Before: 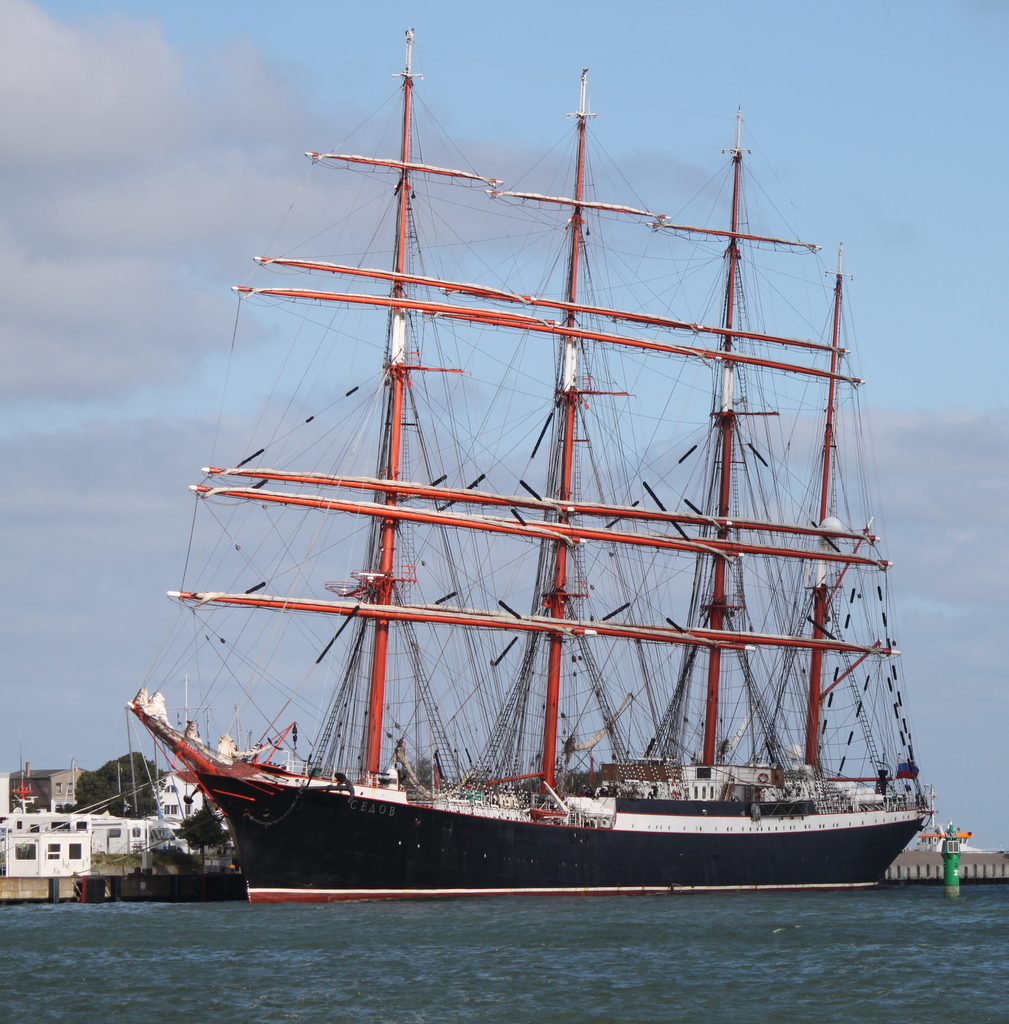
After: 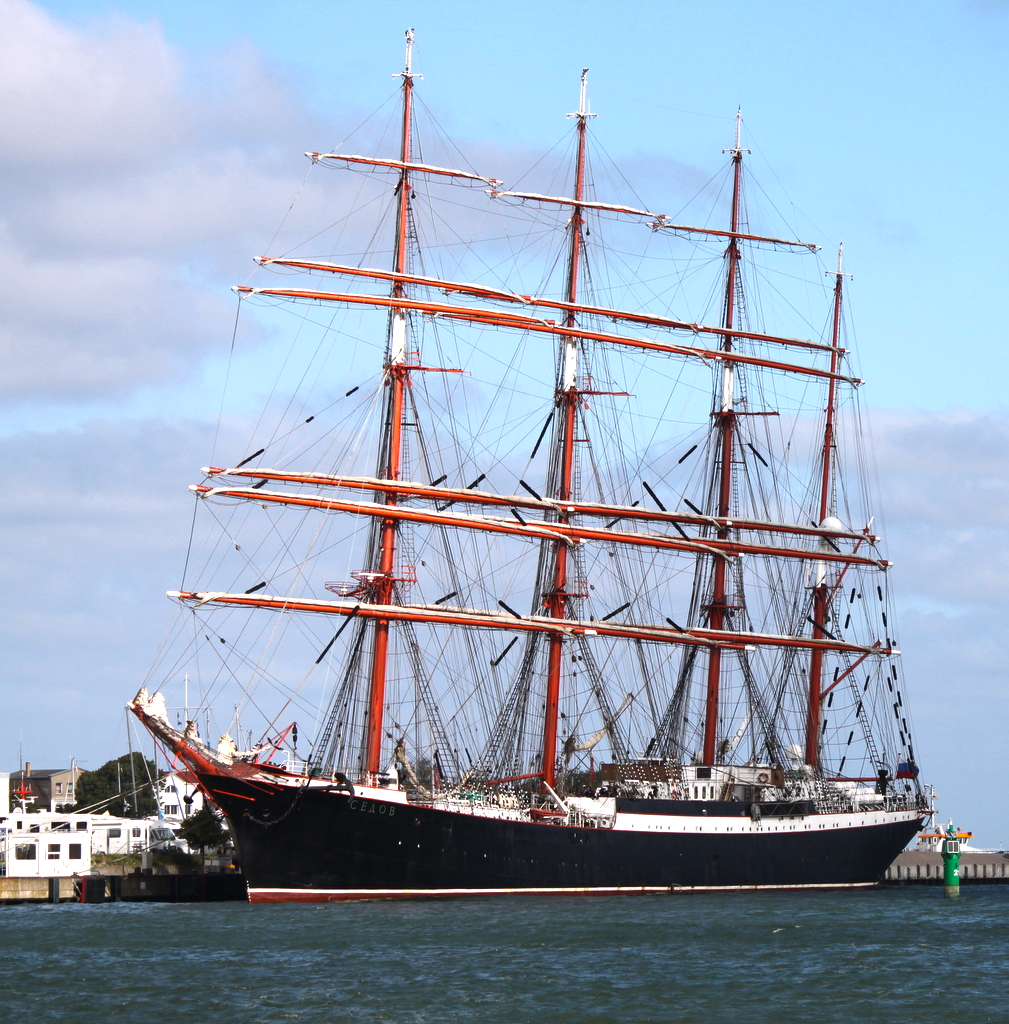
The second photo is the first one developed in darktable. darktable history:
color balance rgb: highlights gain › chroma 0.24%, highlights gain › hue 332.65°, linear chroma grading › global chroma 18.258%, perceptual saturation grading › global saturation 0.519%, perceptual brilliance grading › global brilliance 20.19%, perceptual brilliance grading › shadows -39.257%
